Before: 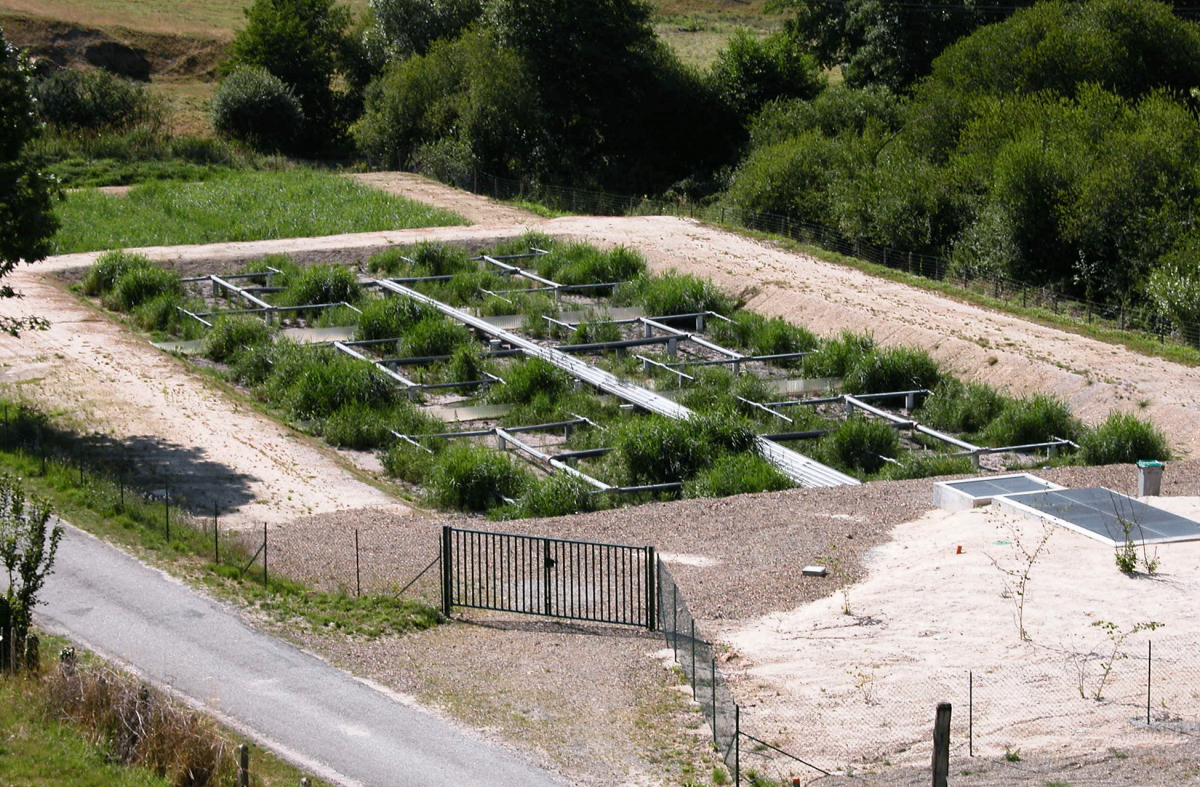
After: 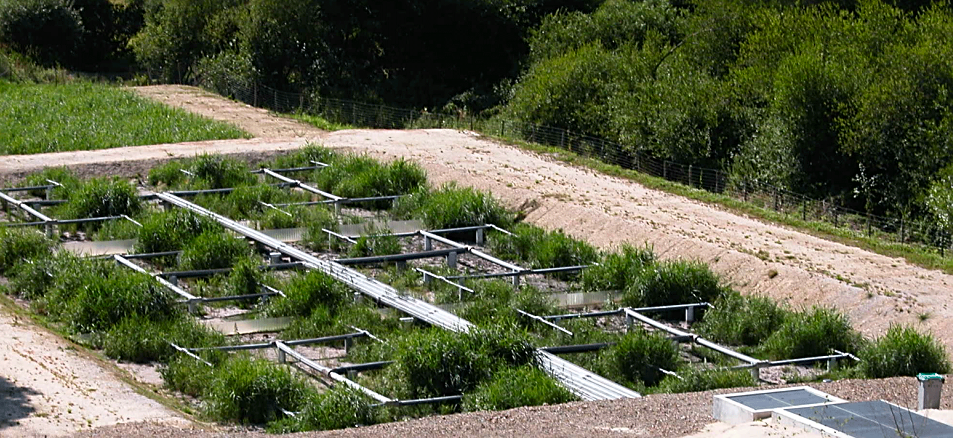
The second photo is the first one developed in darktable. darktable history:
contrast brightness saturation: saturation 0.13
crop: left 18.38%, top 11.092%, right 2.134%, bottom 33.217%
sharpen: on, module defaults
